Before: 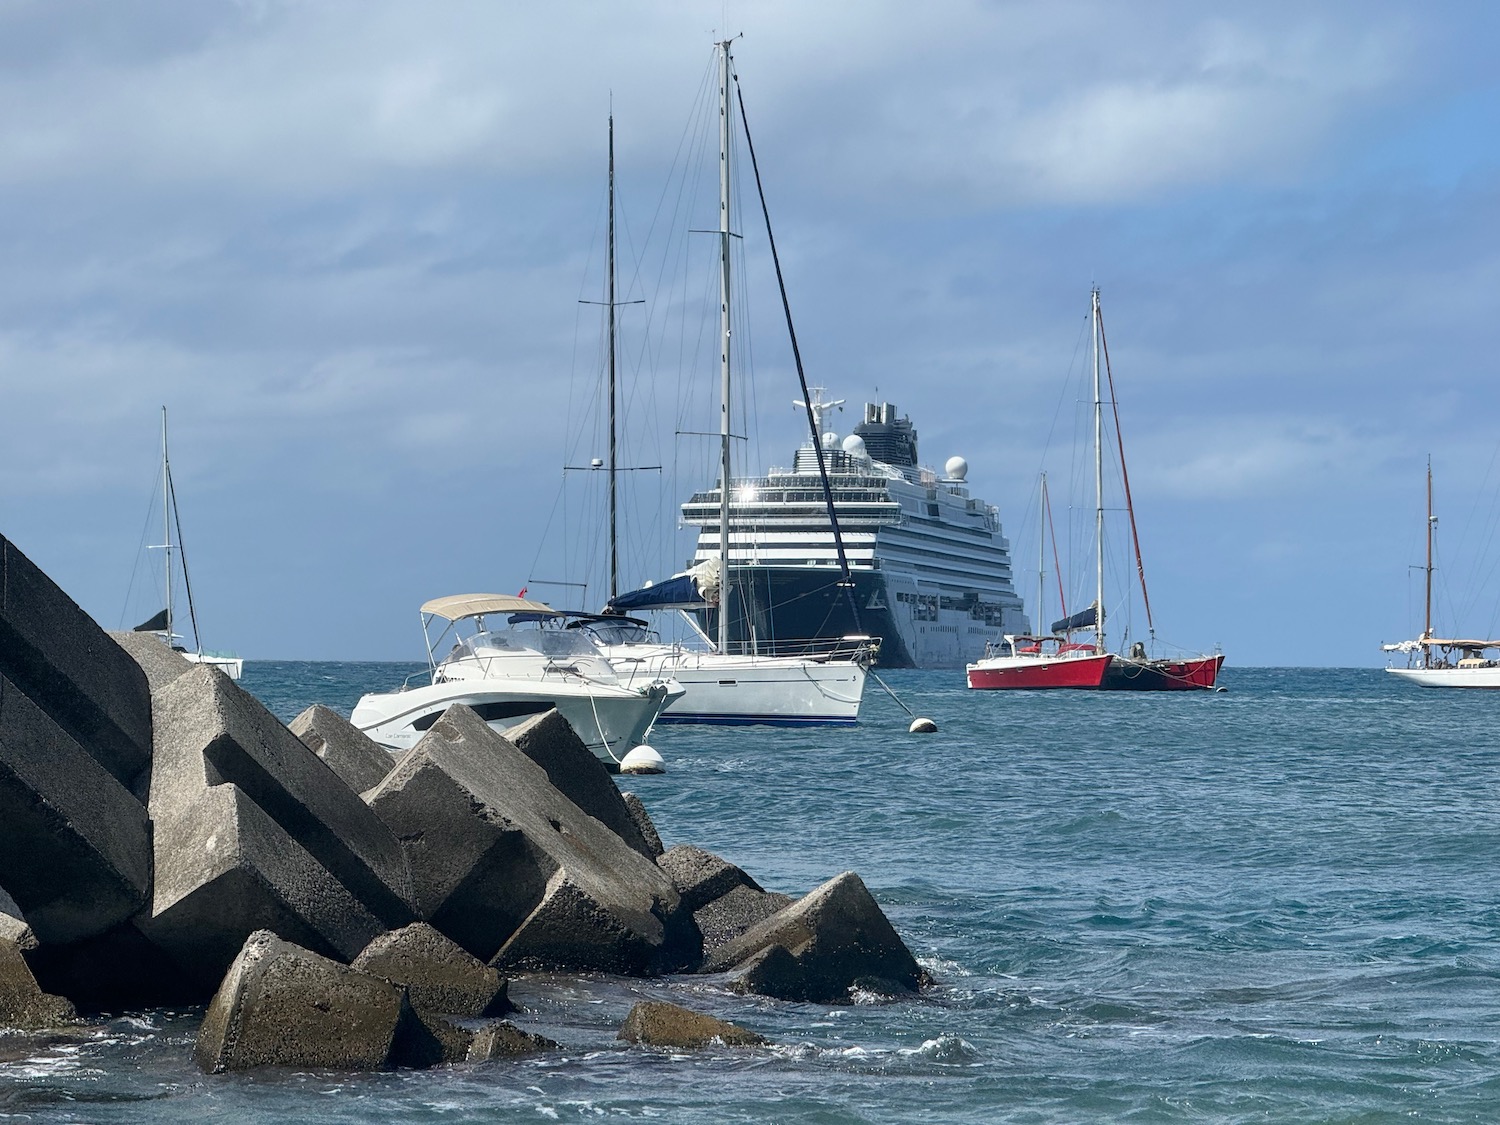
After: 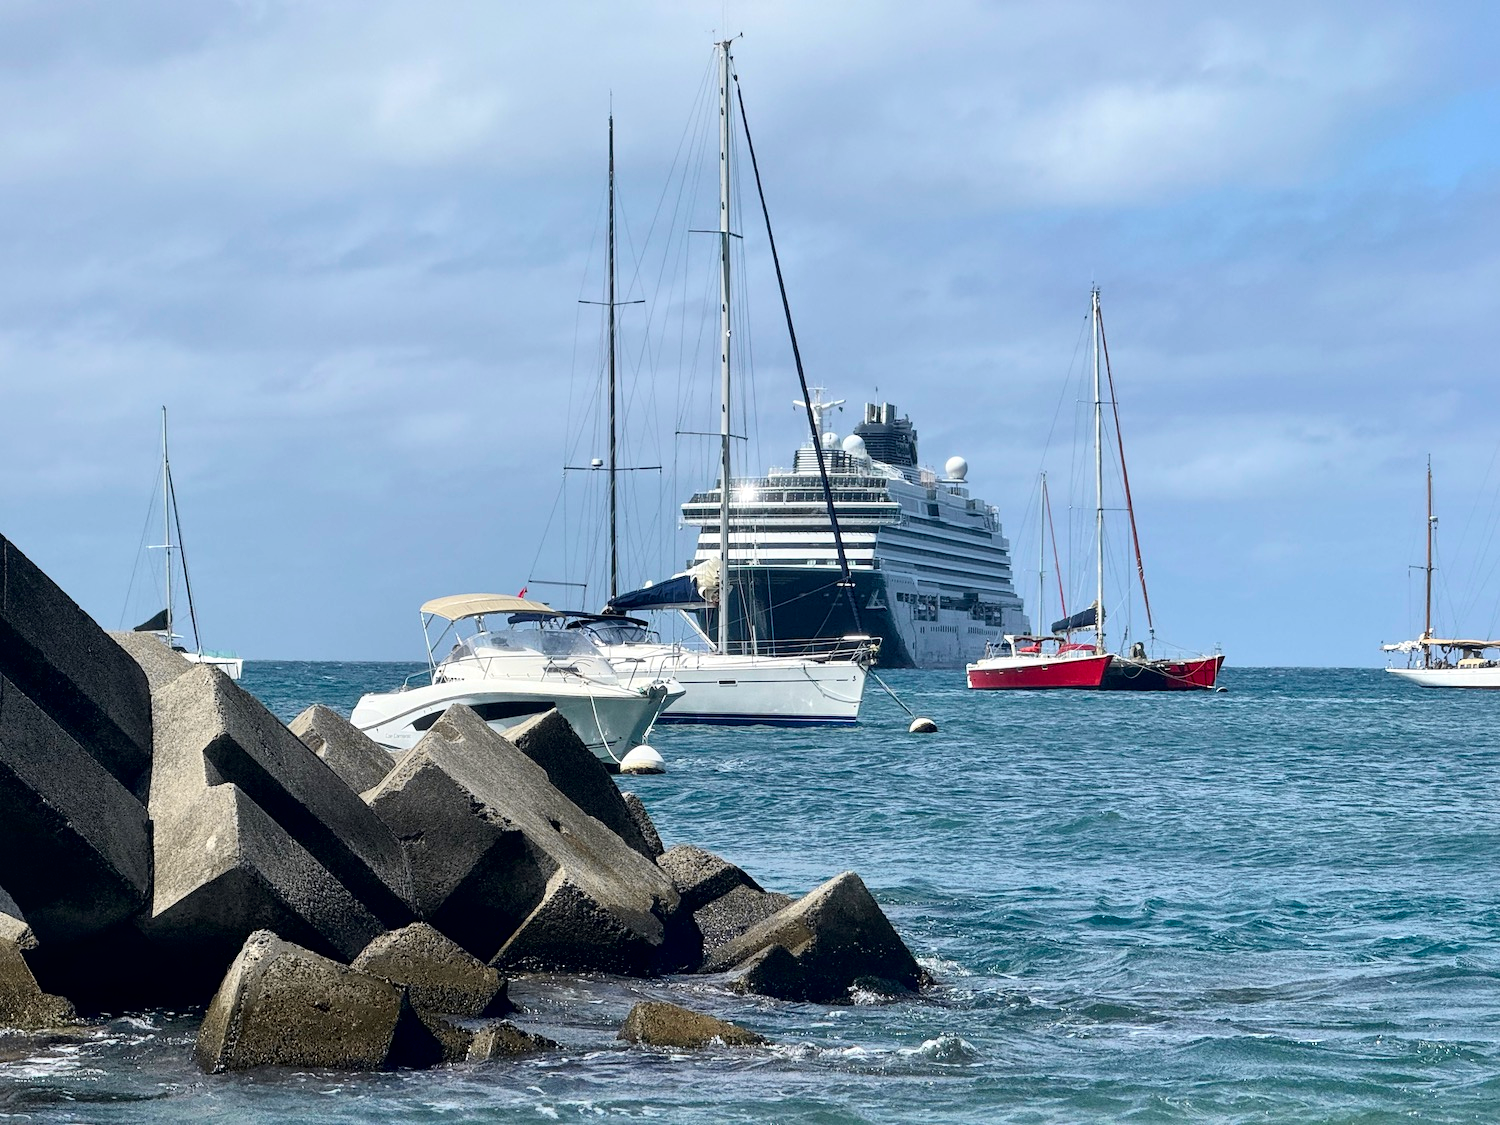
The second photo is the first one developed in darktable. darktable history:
local contrast: mode bilateral grid, contrast 20, coarseness 49, detail 130%, midtone range 0.2
tone curve: curves: ch0 [(0, 0.013) (0.054, 0.018) (0.205, 0.191) (0.289, 0.292) (0.39, 0.424) (0.493, 0.551) (0.666, 0.743) (0.795, 0.841) (1, 0.998)]; ch1 [(0, 0) (0.385, 0.343) (0.439, 0.415) (0.494, 0.495) (0.501, 0.501) (0.51, 0.509) (0.54, 0.552) (0.586, 0.614) (0.66, 0.706) (0.783, 0.804) (1, 1)]; ch2 [(0, 0) (0.32, 0.281) (0.403, 0.399) (0.441, 0.428) (0.47, 0.469) (0.498, 0.496) (0.524, 0.538) (0.566, 0.579) (0.633, 0.665) (0.7, 0.711) (1, 1)], color space Lab, independent channels, preserve colors none
